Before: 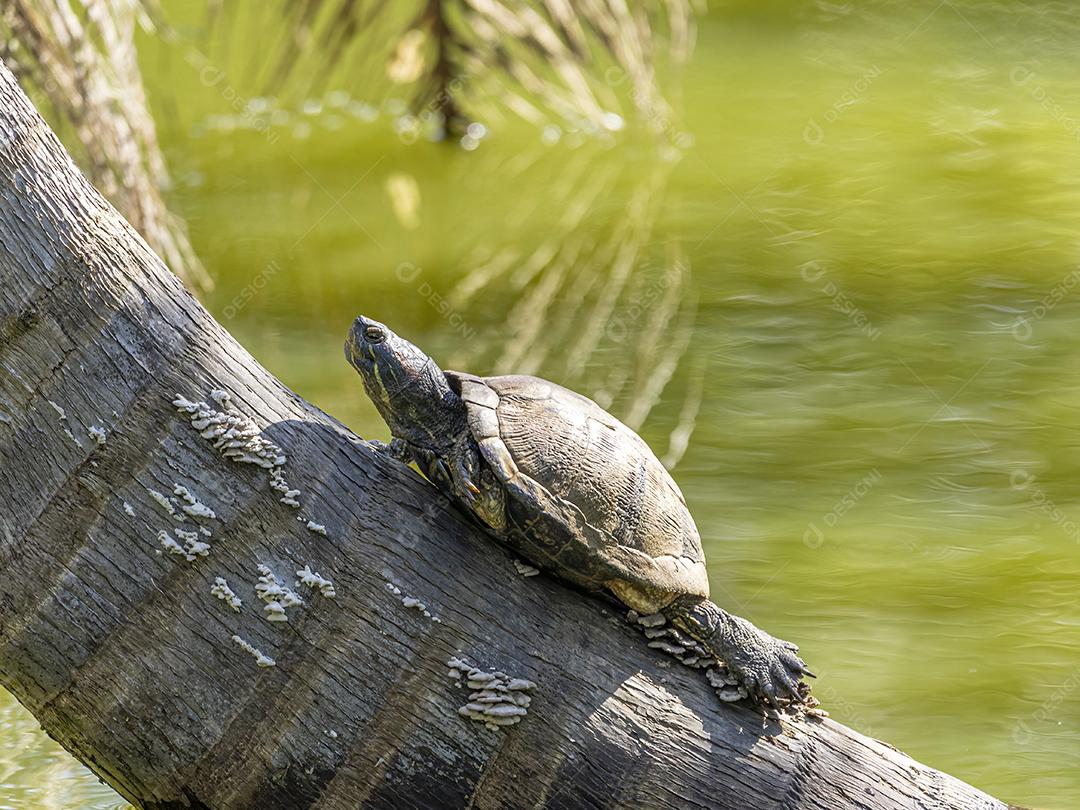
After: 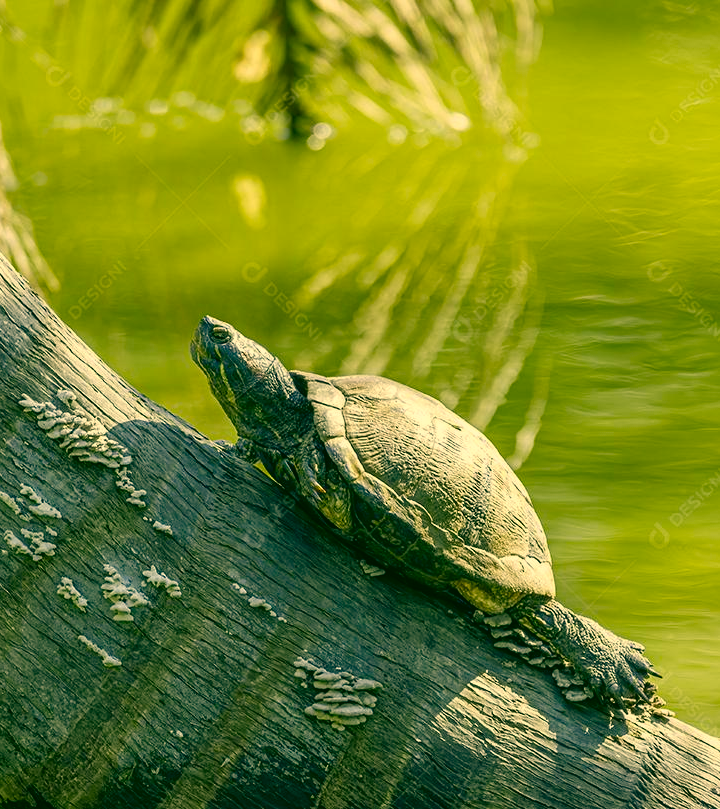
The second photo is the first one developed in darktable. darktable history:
color correction: highlights a* 5.67, highlights b* 33.71, shadows a* -26.46, shadows b* 3.84
crop and rotate: left 14.351%, right 18.971%
color balance rgb: shadows lift › luminance -8.028%, shadows lift › chroma 2.387%, shadows lift › hue 162.69°, perceptual saturation grading › global saturation 20%, perceptual saturation grading › highlights -25.535%, perceptual saturation grading › shadows 24.764%
